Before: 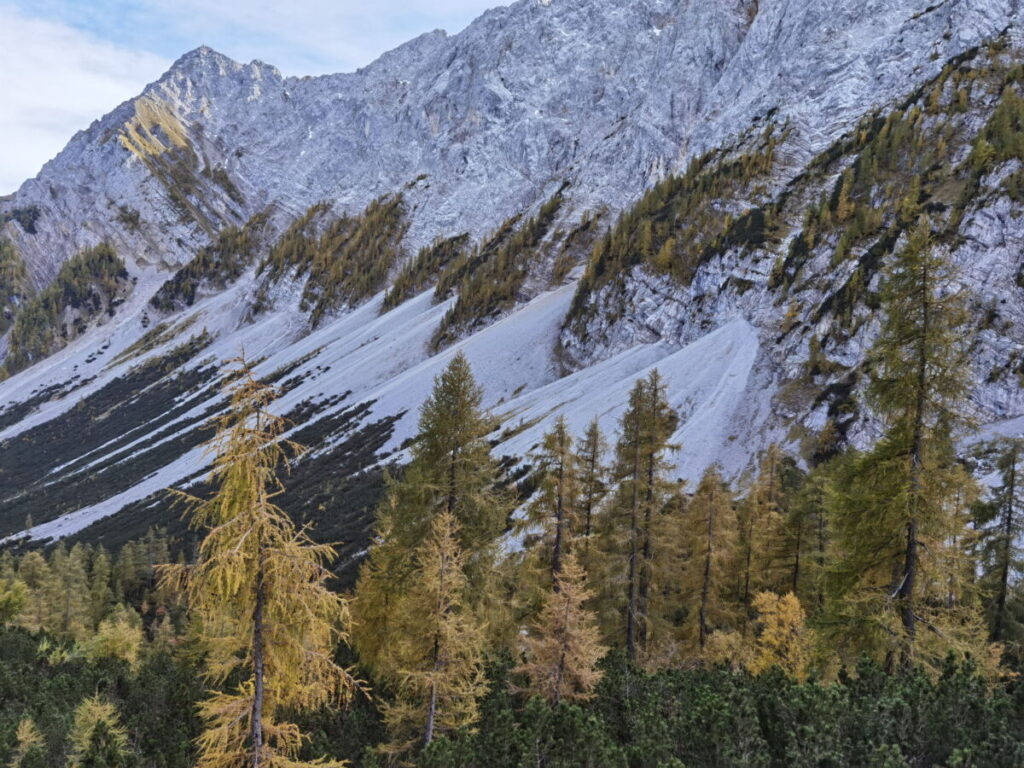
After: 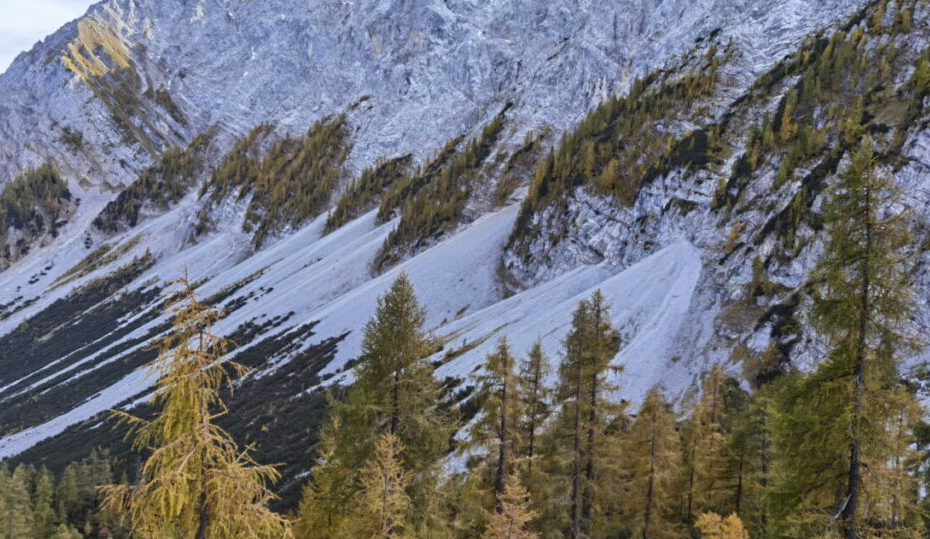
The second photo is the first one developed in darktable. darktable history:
contrast brightness saturation: saturation 0.1
crop: left 5.596%, top 10.314%, right 3.534%, bottom 19.395%
